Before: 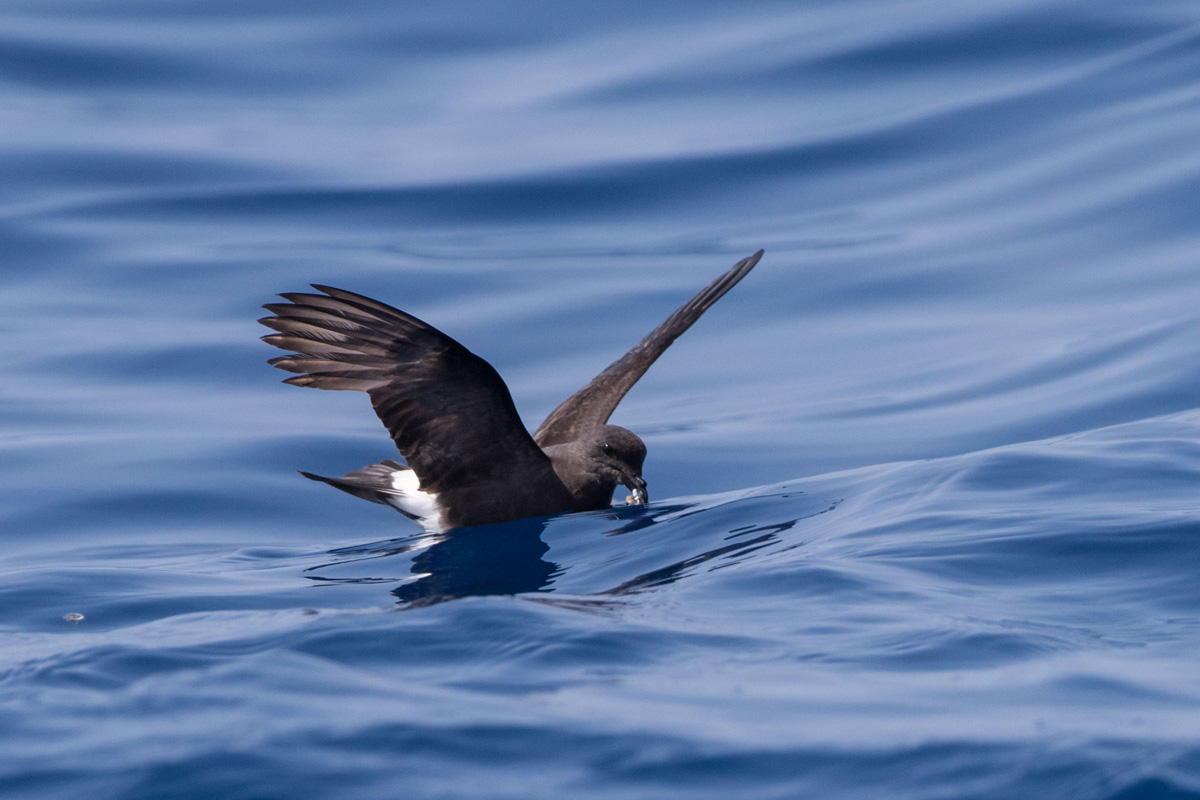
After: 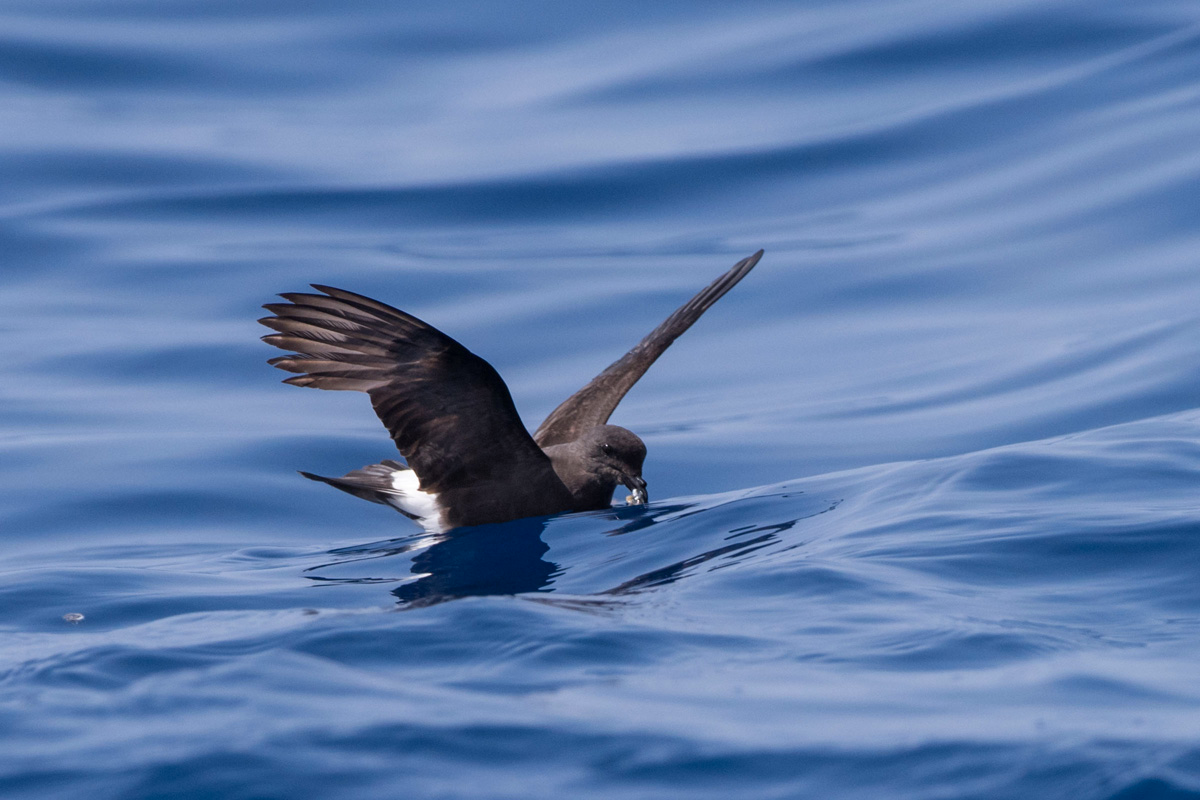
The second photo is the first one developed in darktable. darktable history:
color correction: highlights b* 0.038, saturation 1.07
